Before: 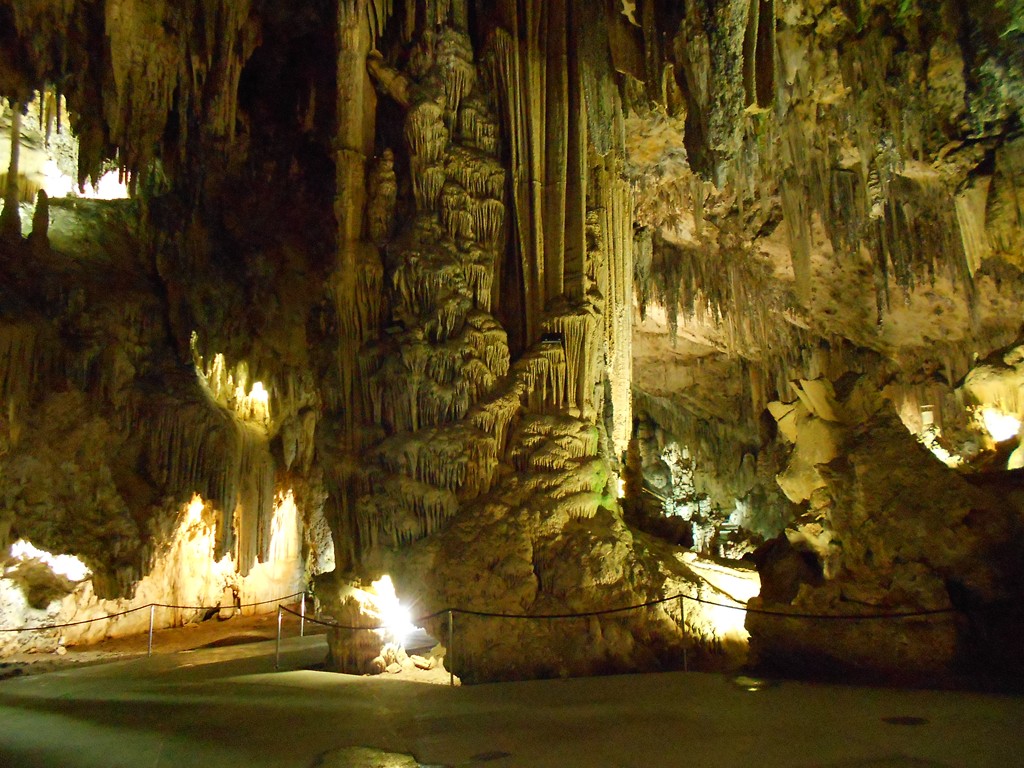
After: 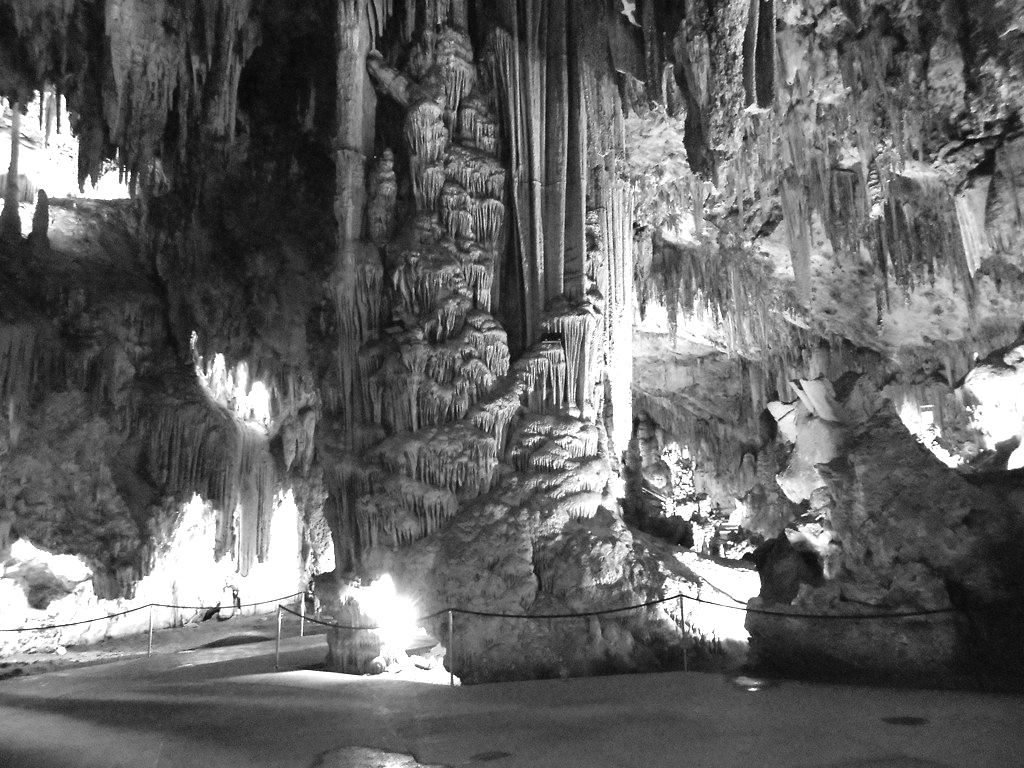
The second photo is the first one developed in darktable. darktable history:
exposure: exposure 1.061 EV, compensate highlight preservation false
monochrome: on, module defaults
contrast brightness saturation: saturation -0.05
